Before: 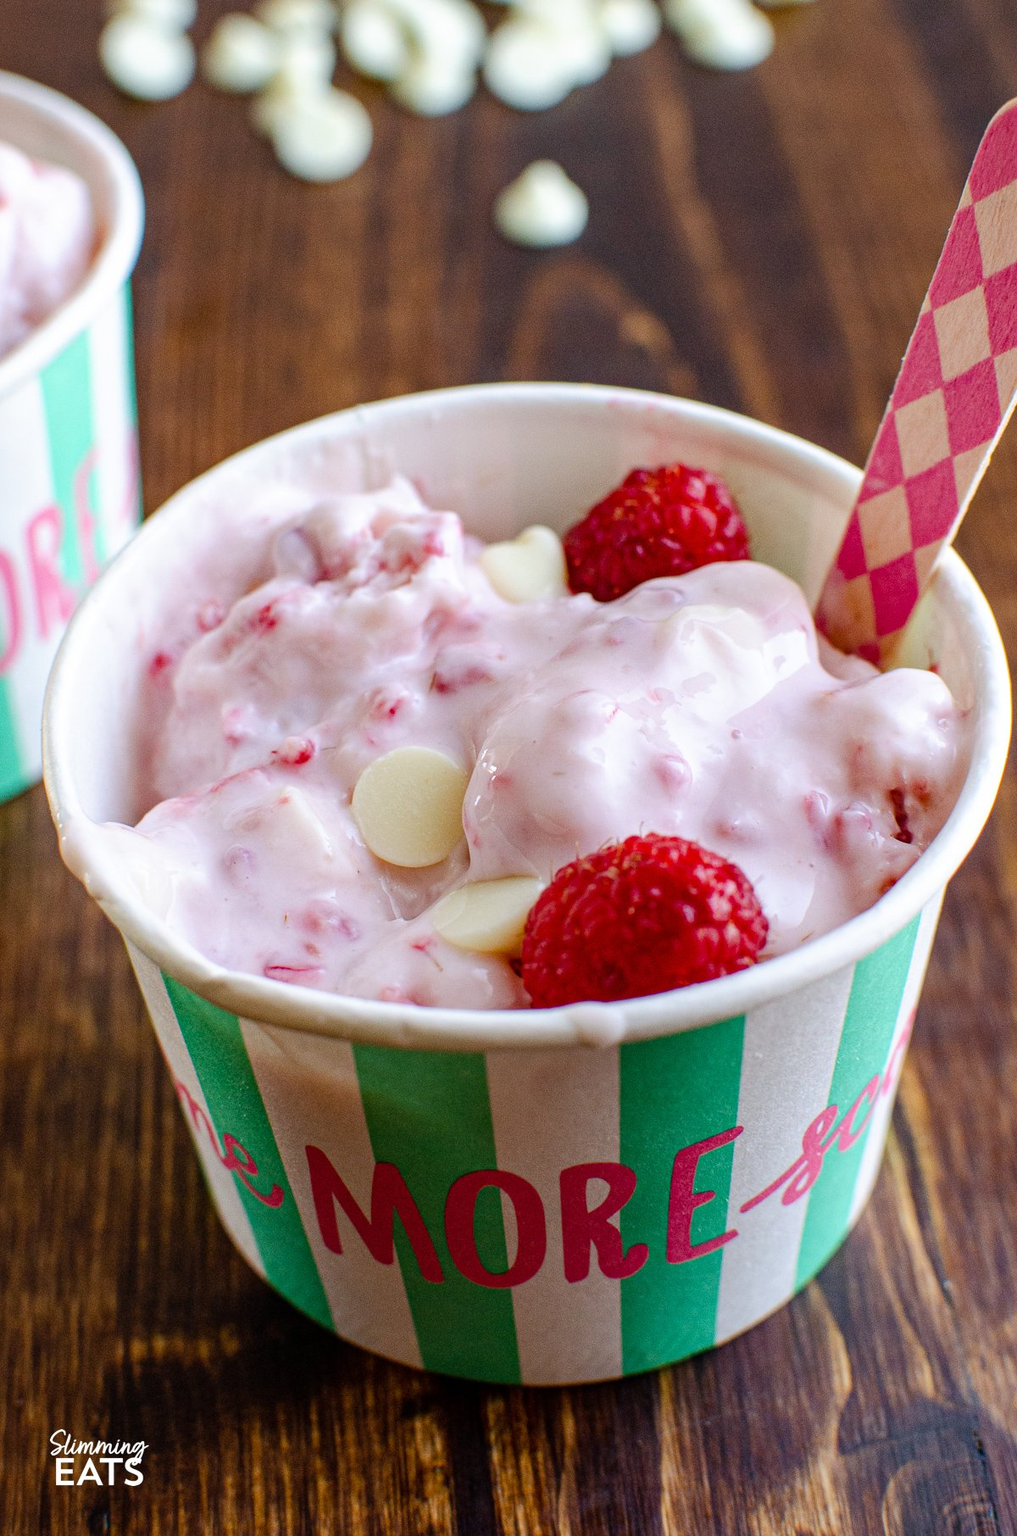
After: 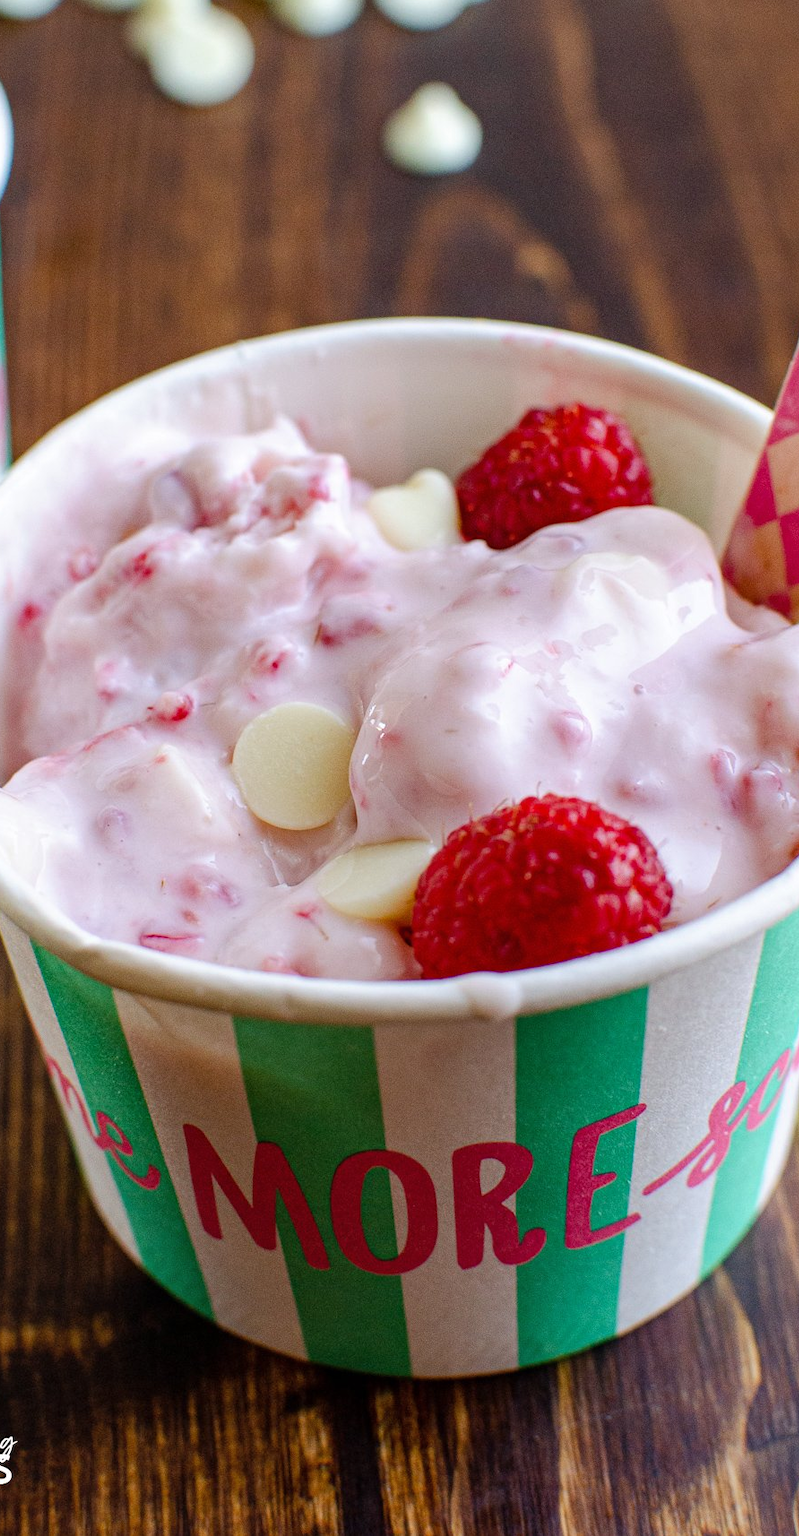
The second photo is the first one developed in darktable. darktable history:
crop and rotate: left 13.038%, top 5.407%, right 12.612%
shadows and highlights: radius 125.49, shadows 21.1, highlights -22.14, low approximation 0.01
